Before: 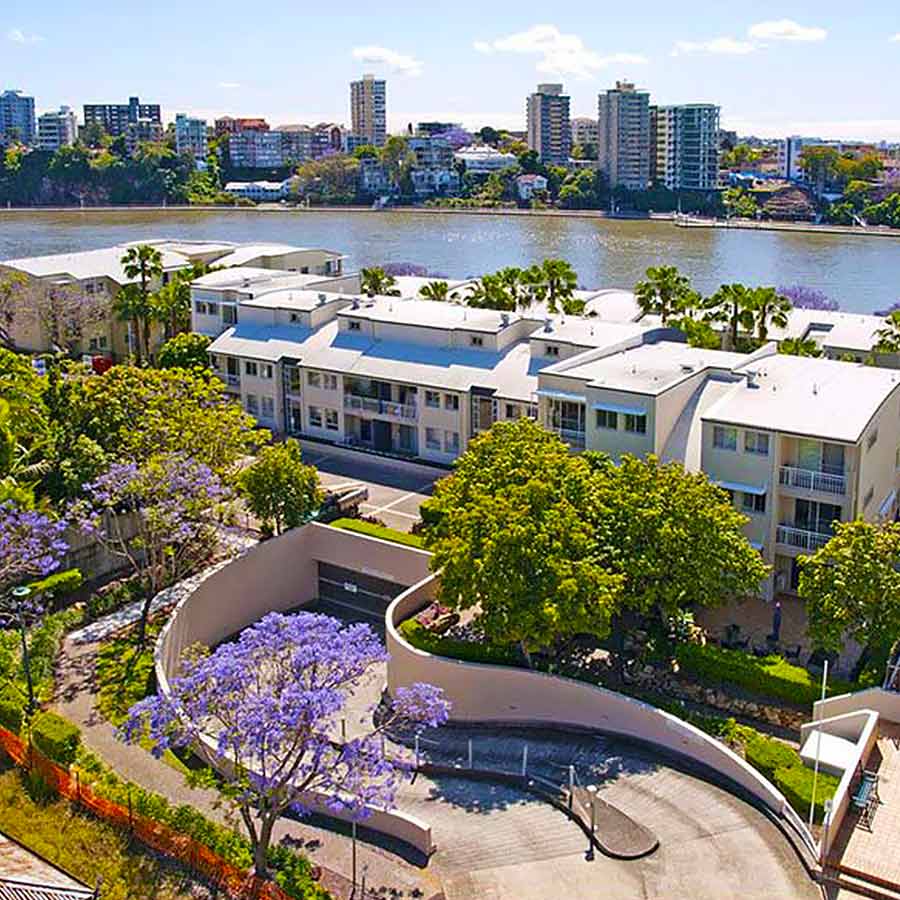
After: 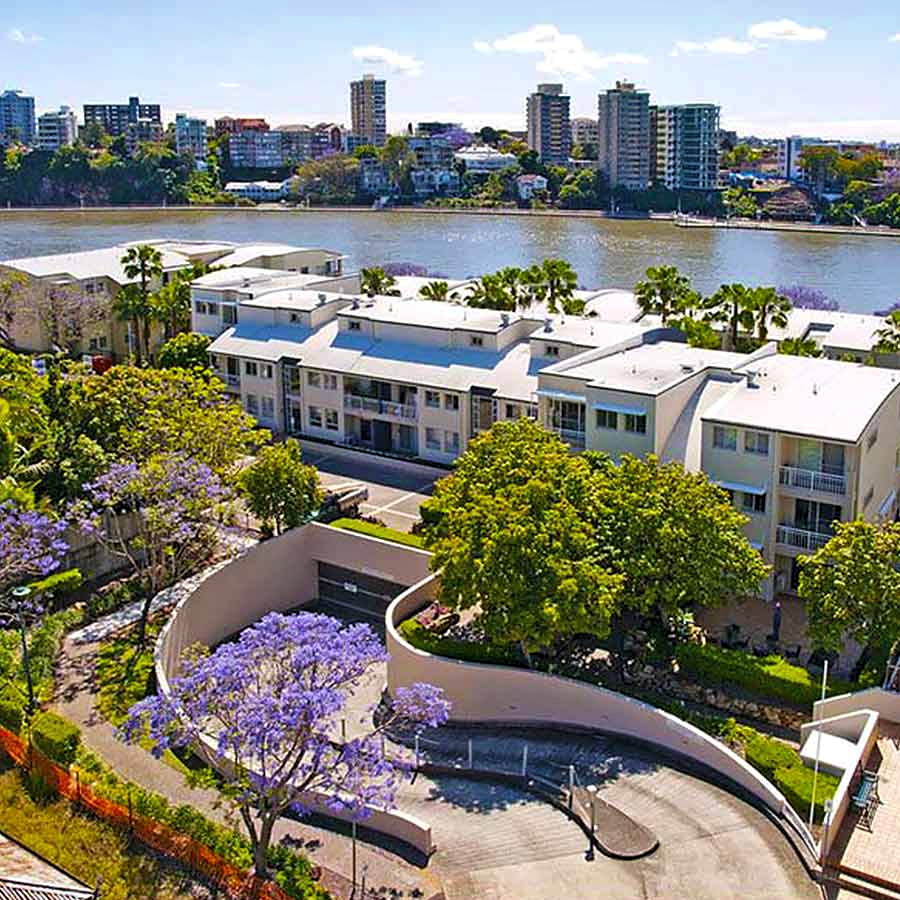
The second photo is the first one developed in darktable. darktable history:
shadows and highlights: soften with gaussian
levels: levels [0.026, 0.507, 0.987]
